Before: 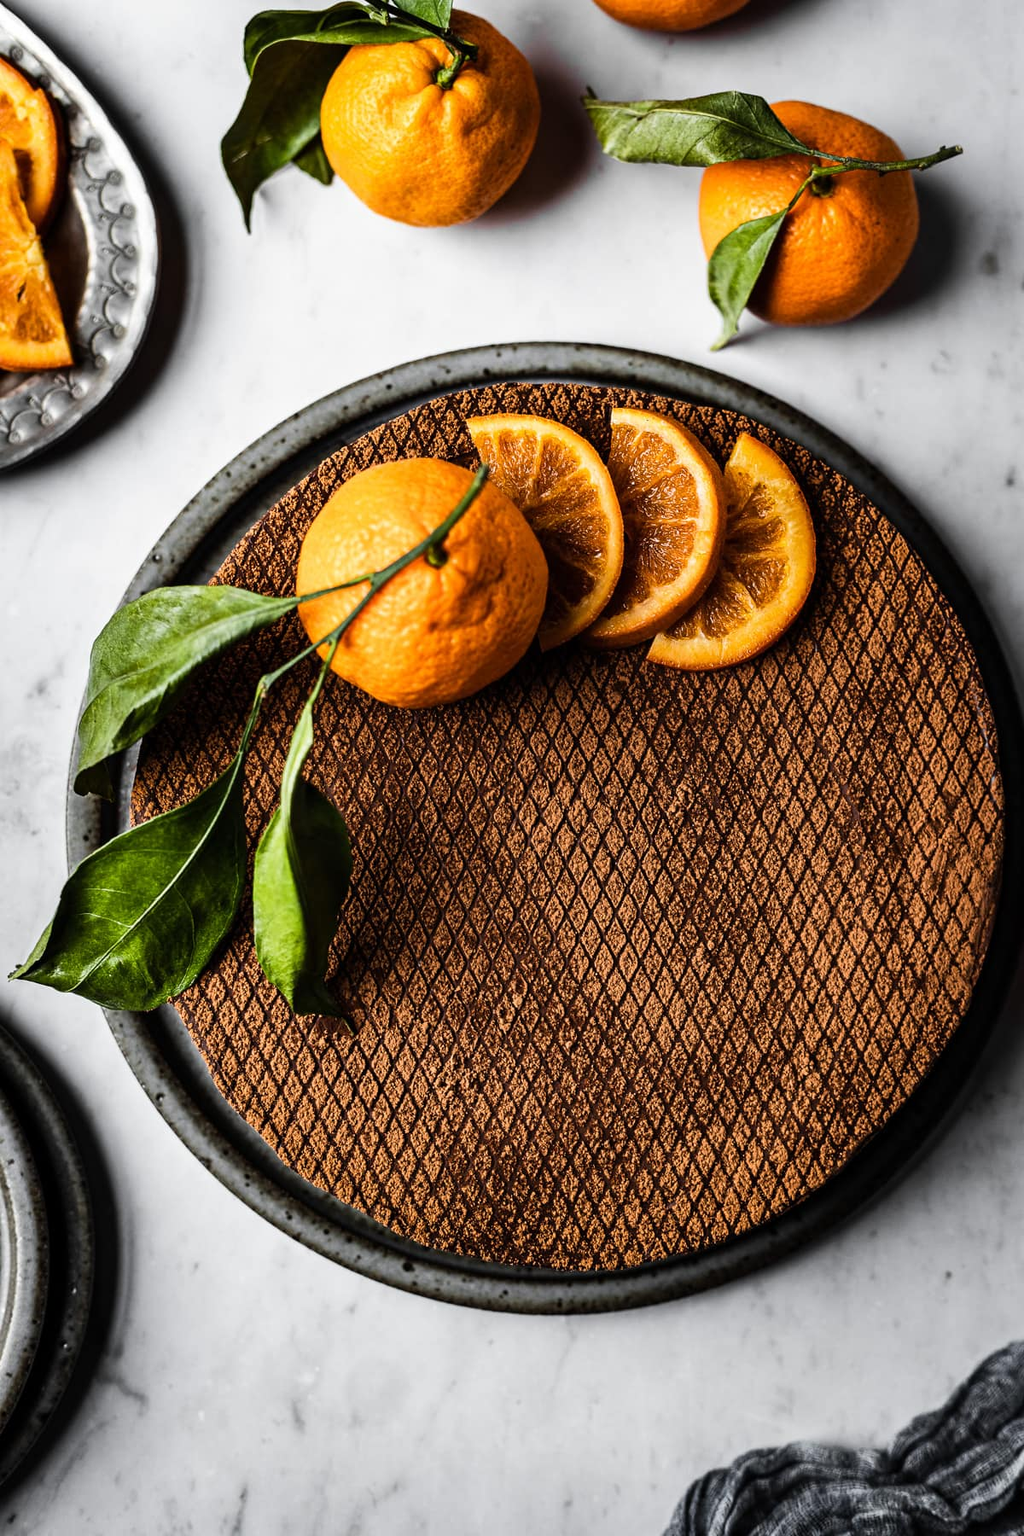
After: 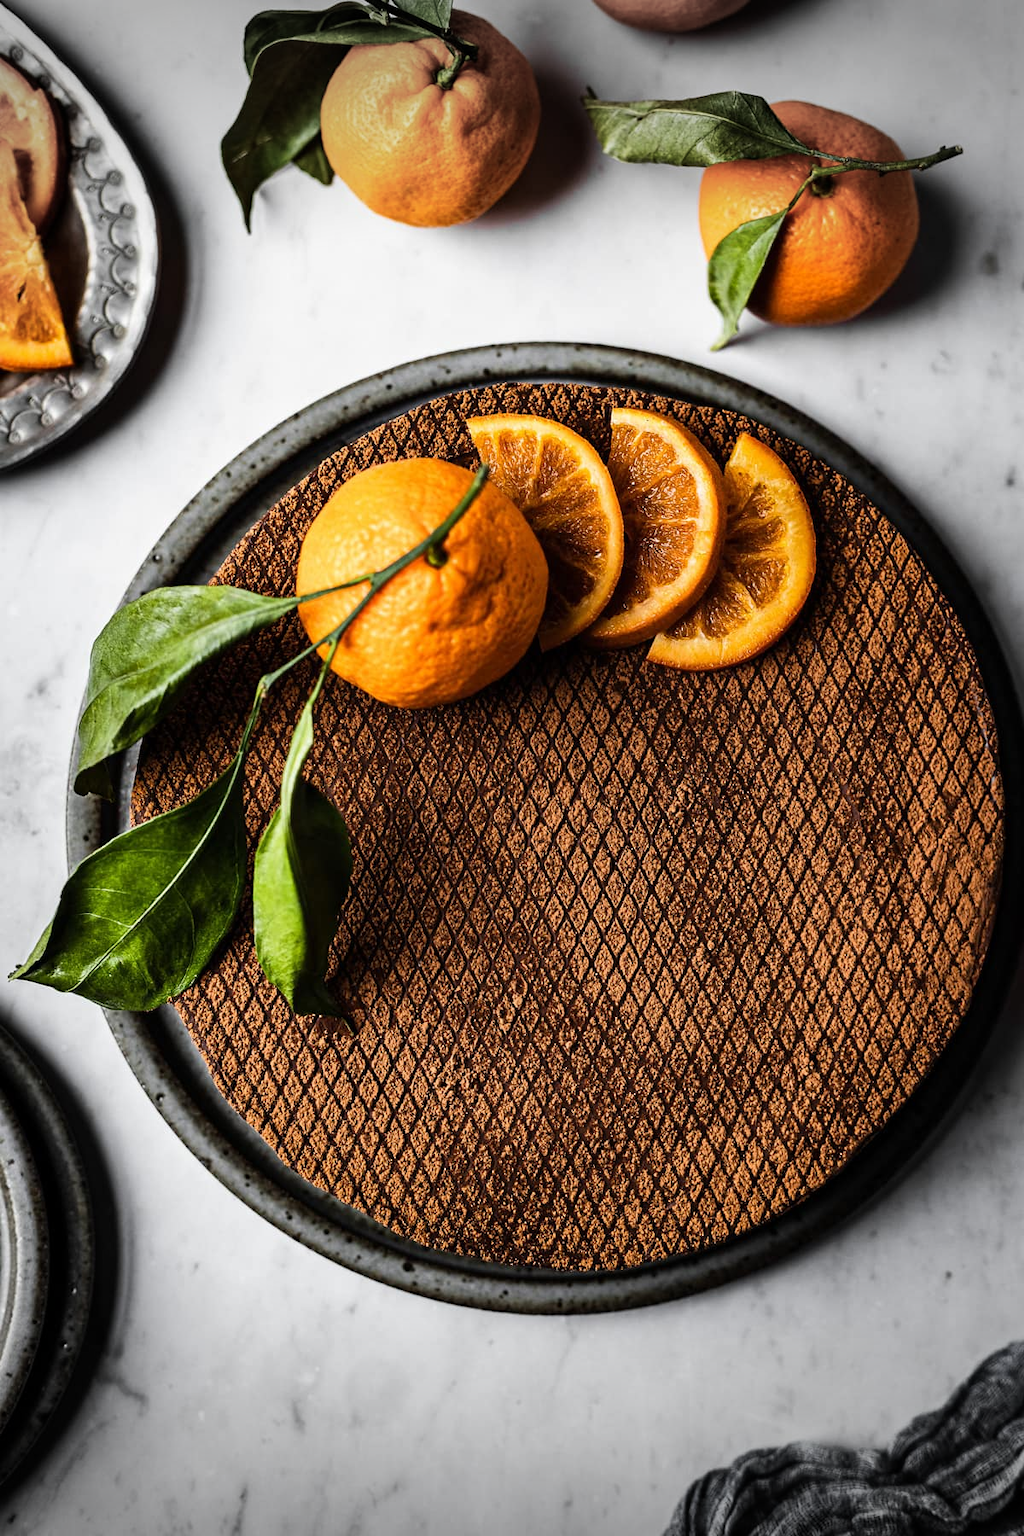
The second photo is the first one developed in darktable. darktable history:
vignetting: fall-off start 100.15%, saturation -0.643, width/height ratio 1.304, unbound false
sharpen: radius 2.877, amount 0.85, threshold 47.143
